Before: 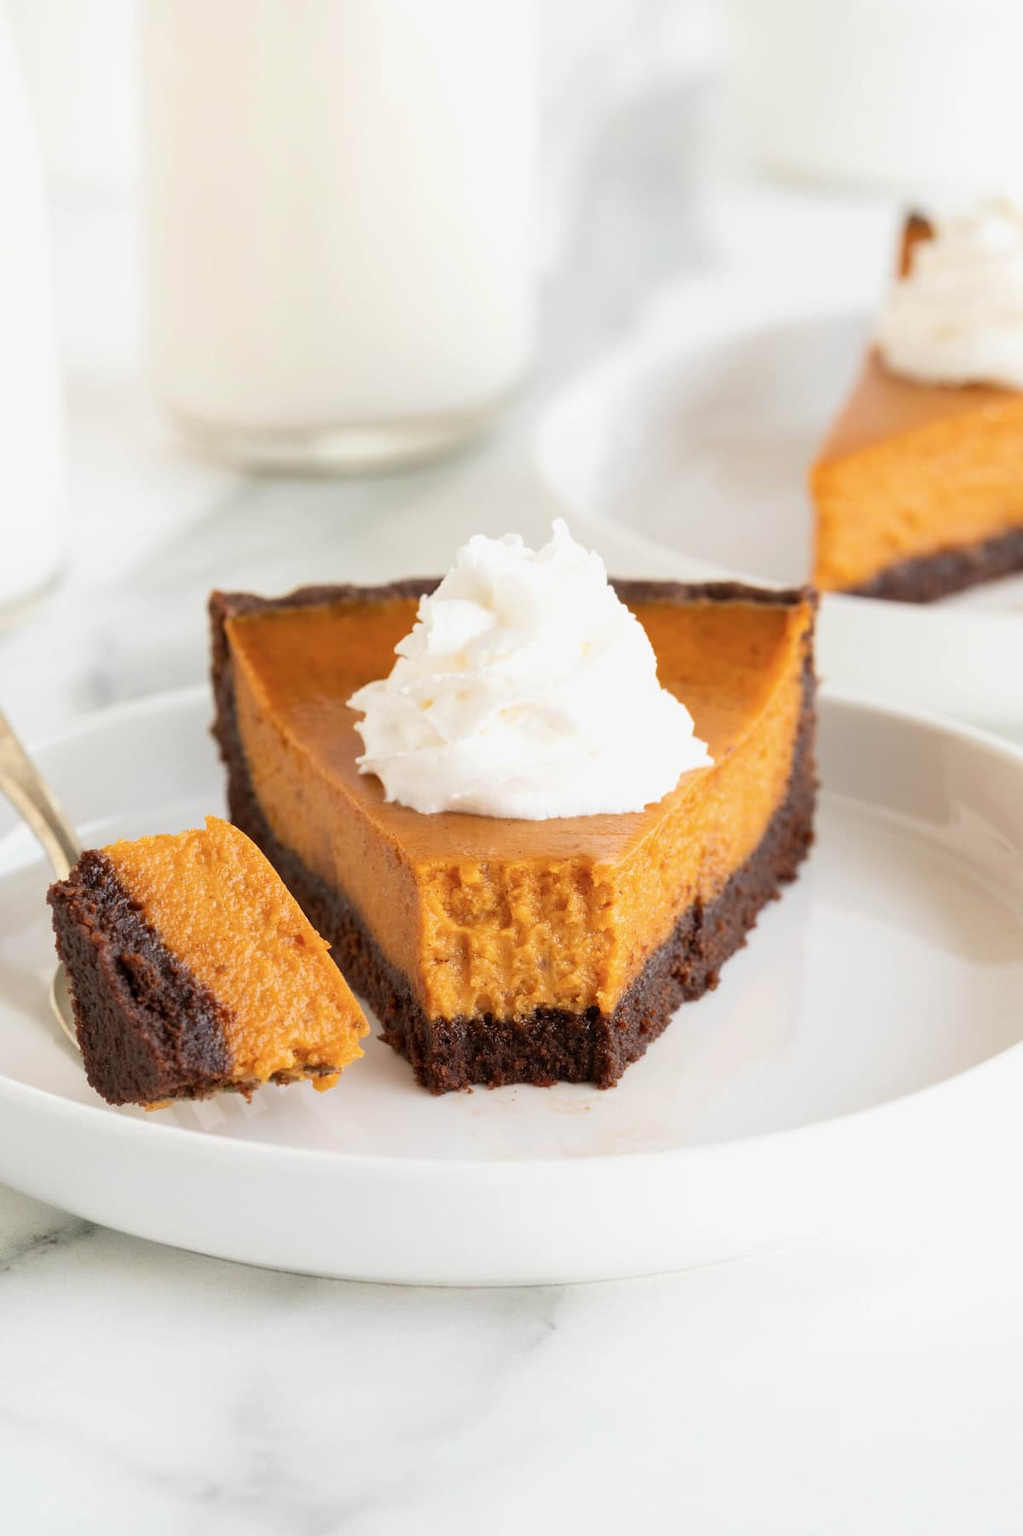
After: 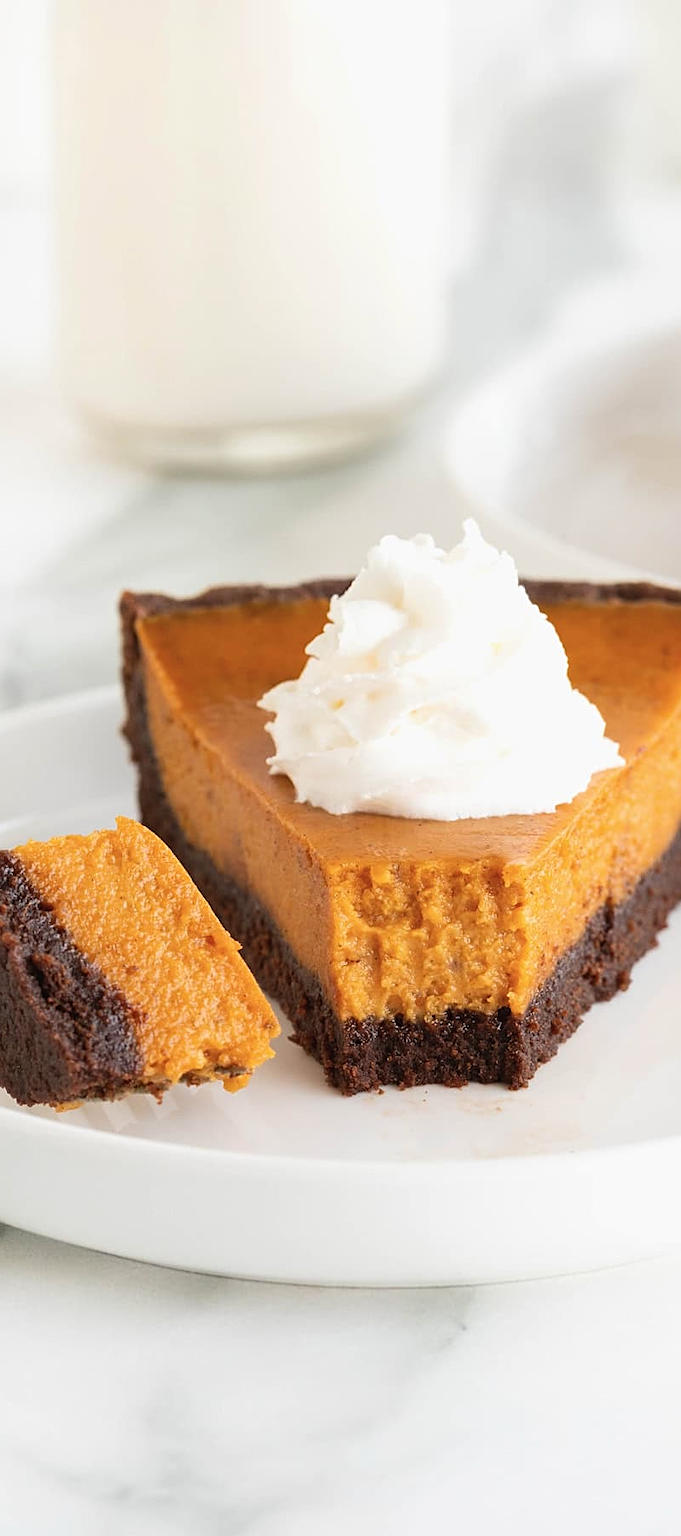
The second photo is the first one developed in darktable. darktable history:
sharpen: on, module defaults
exposure: black level correction -0.003, exposure 0.04 EV, compensate highlight preservation false
crop and rotate: left 8.786%, right 24.548%
